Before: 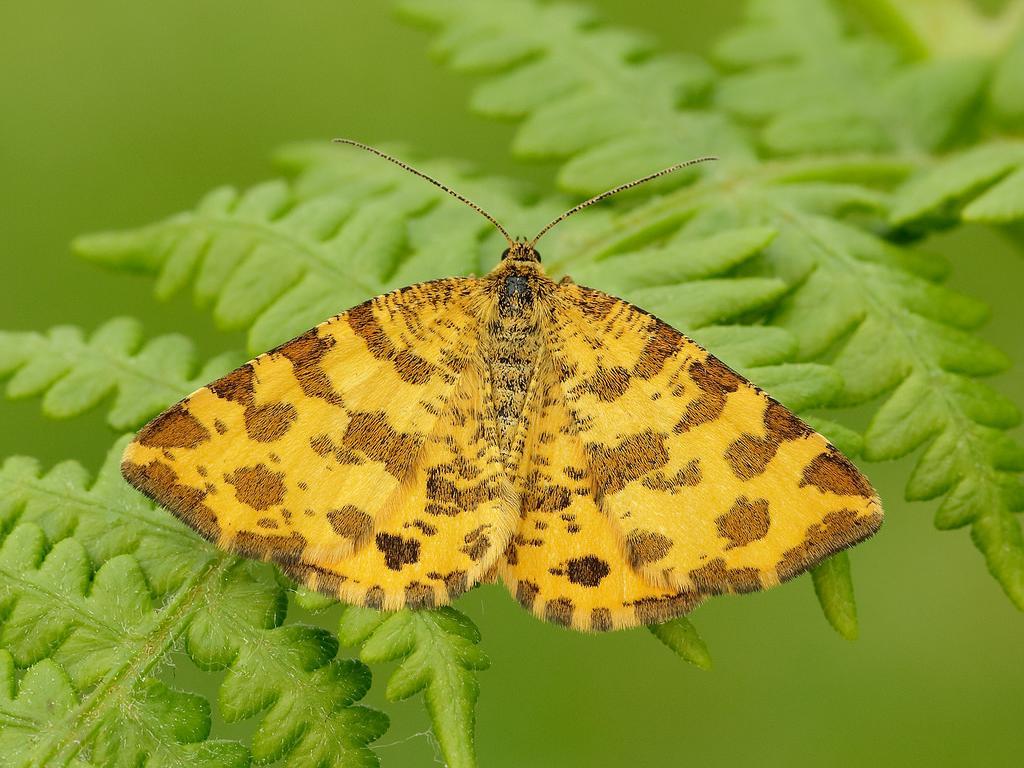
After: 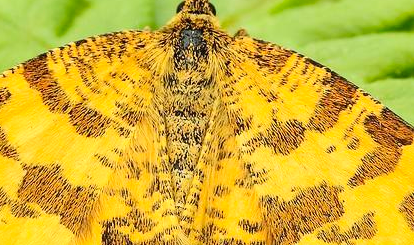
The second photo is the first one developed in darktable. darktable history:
crop: left 31.751%, top 32.172%, right 27.8%, bottom 35.83%
contrast brightness saturation: contrast 0.2, brightness 0.16, saturation 0.22
